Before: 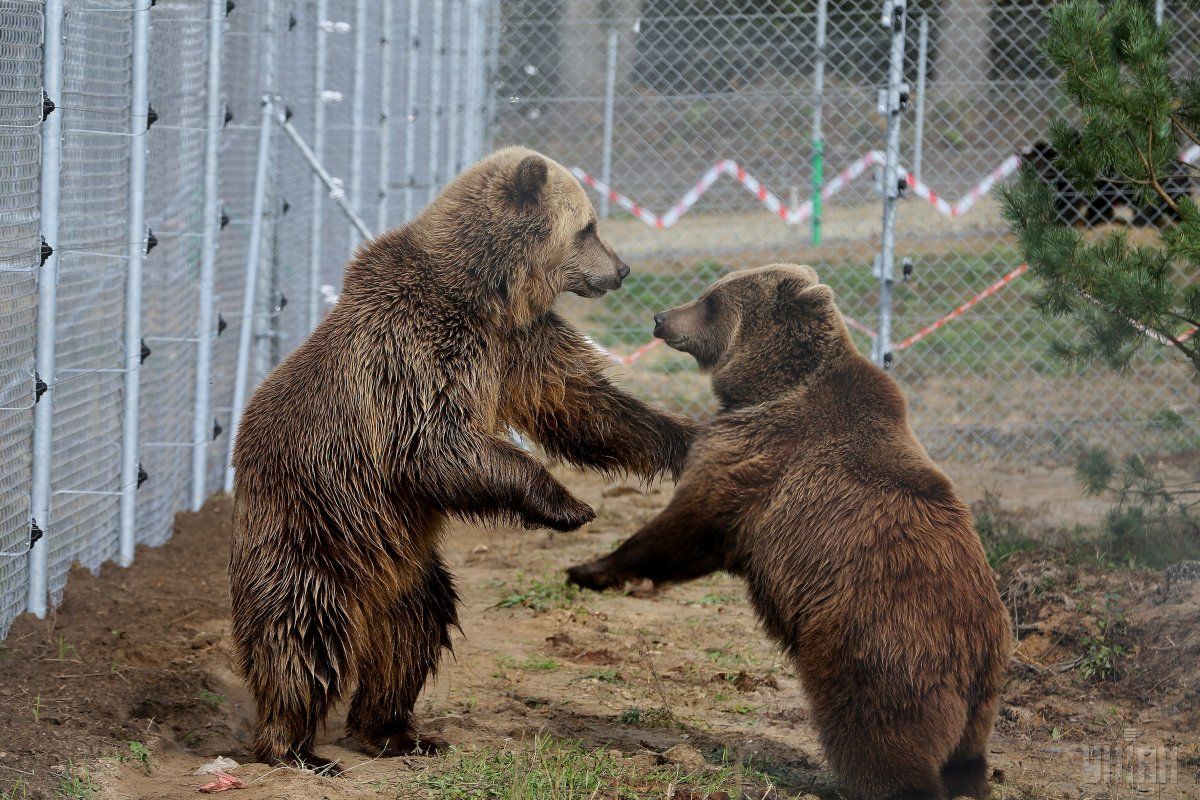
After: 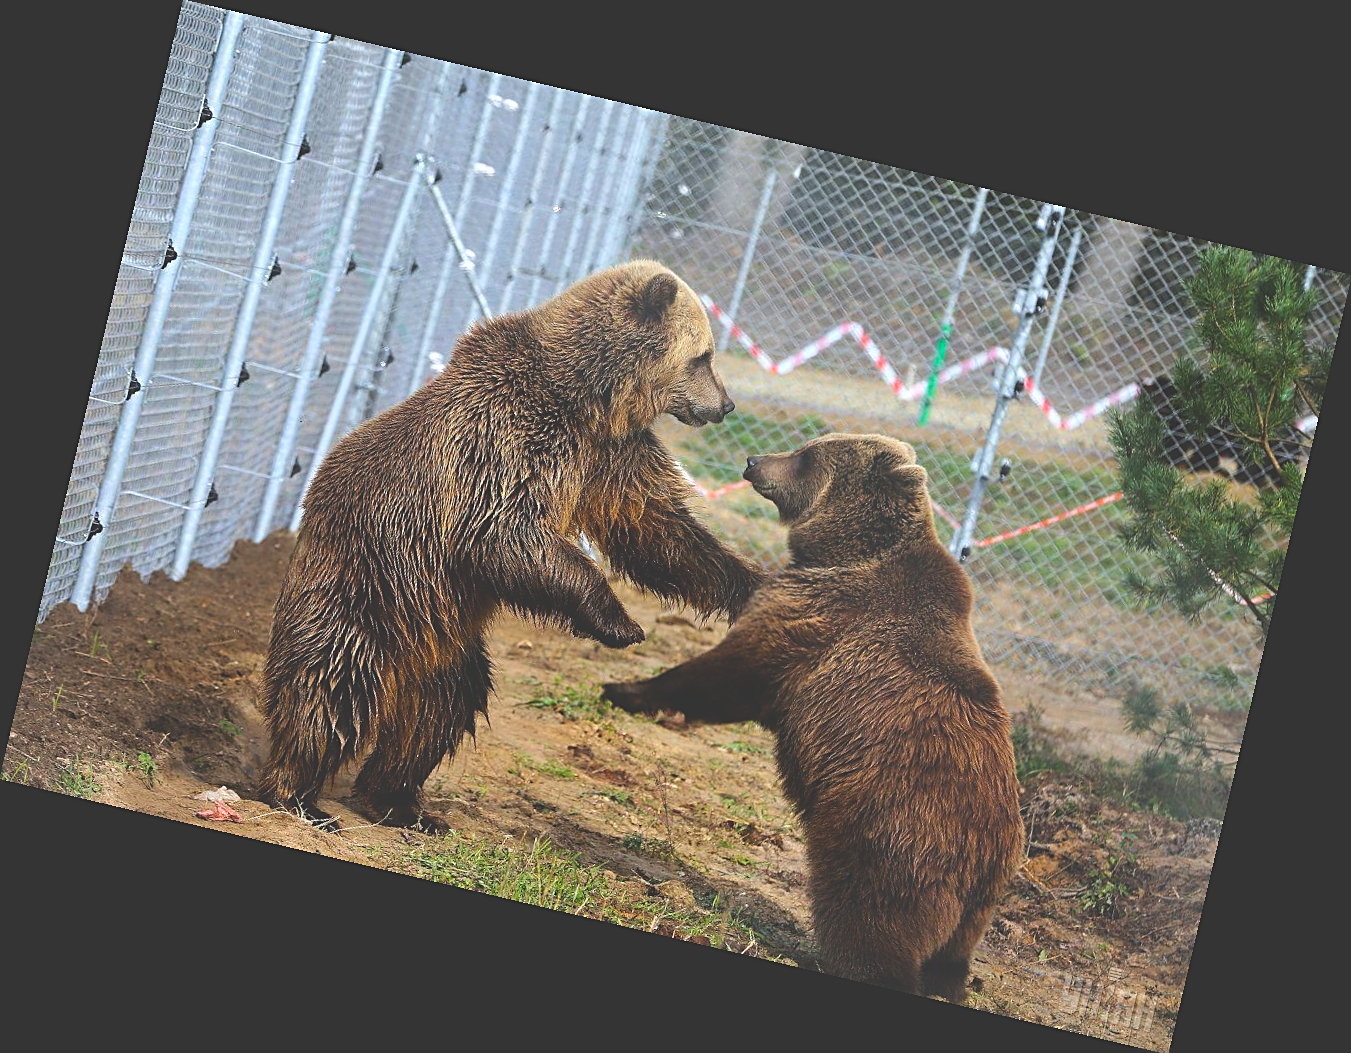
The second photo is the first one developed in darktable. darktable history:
tone equalizer: -8 EV -0.417 EV, -7 EV -0.389 EV, -6 EV -0.333 EV, -5 EV -0.222 EV, -3 EV 0.222 EV, -2 EV 0.333 EV, -1 EV 0.389 EV, +0 EV 0.417 EV, edges refinement/feathering 500, mask exposure compensation -1.57 EV, preserve details no
color balance rgb: linear chroma grading › global chroma 15%, perceptual saturation grading › global saturation 30%
sharpen: on, module defaults
exposure: black level correction -0.041, exposure 0.064 EV, compensate highlight preservation false
rotate and perspective: rotation 13.27°, automatic cropping off
